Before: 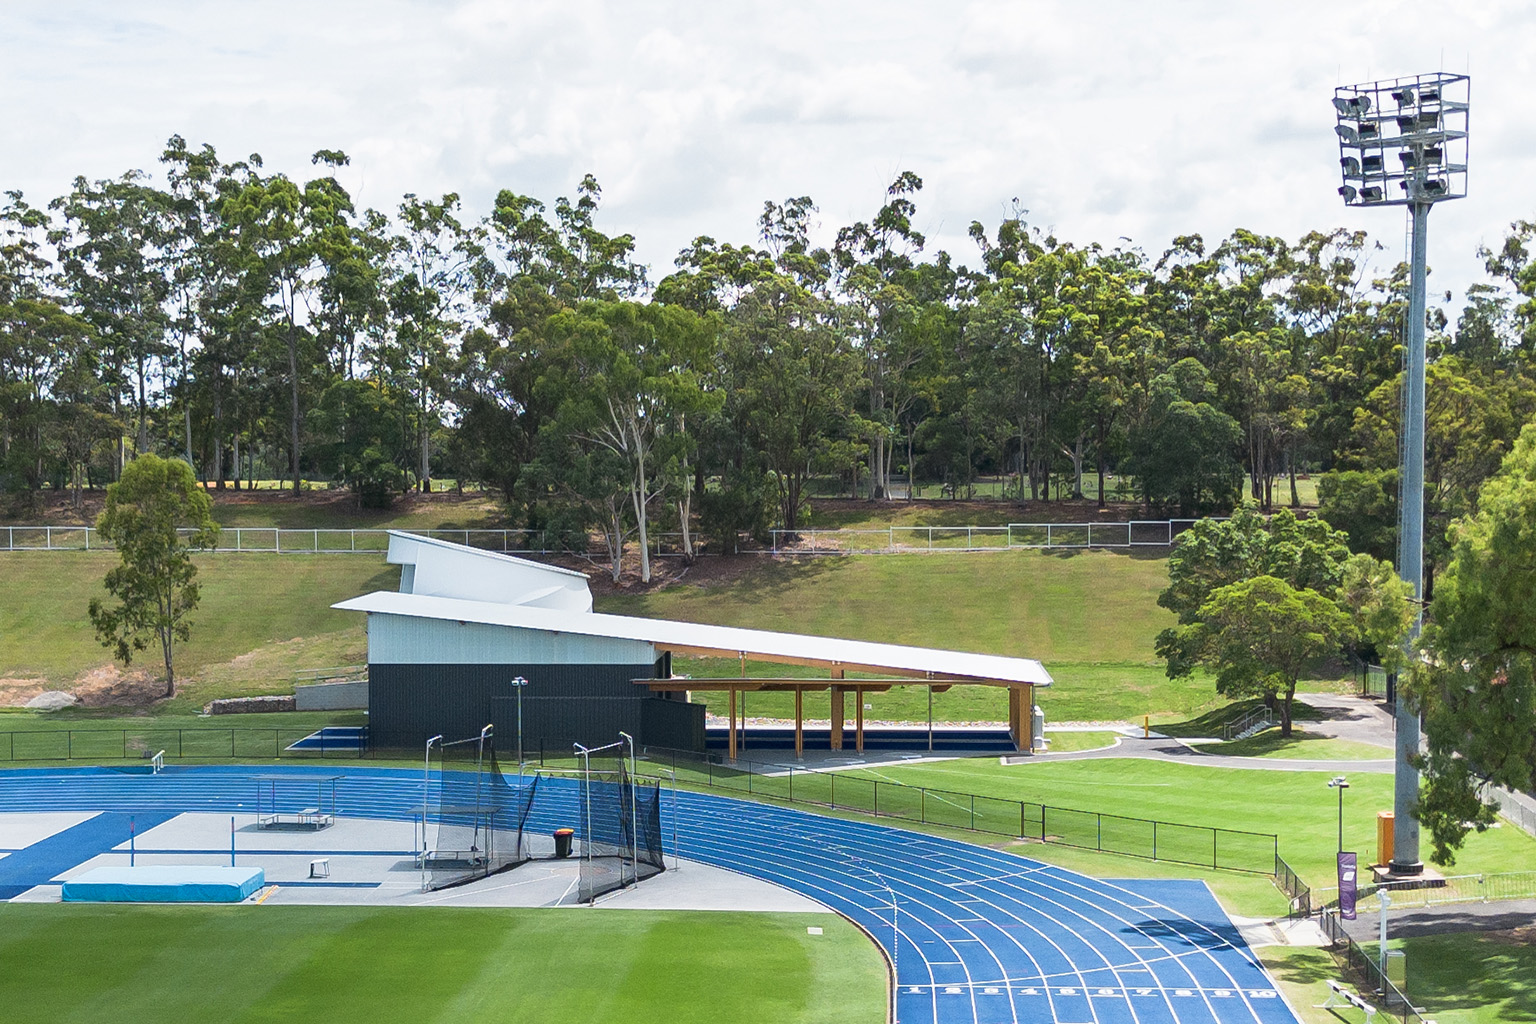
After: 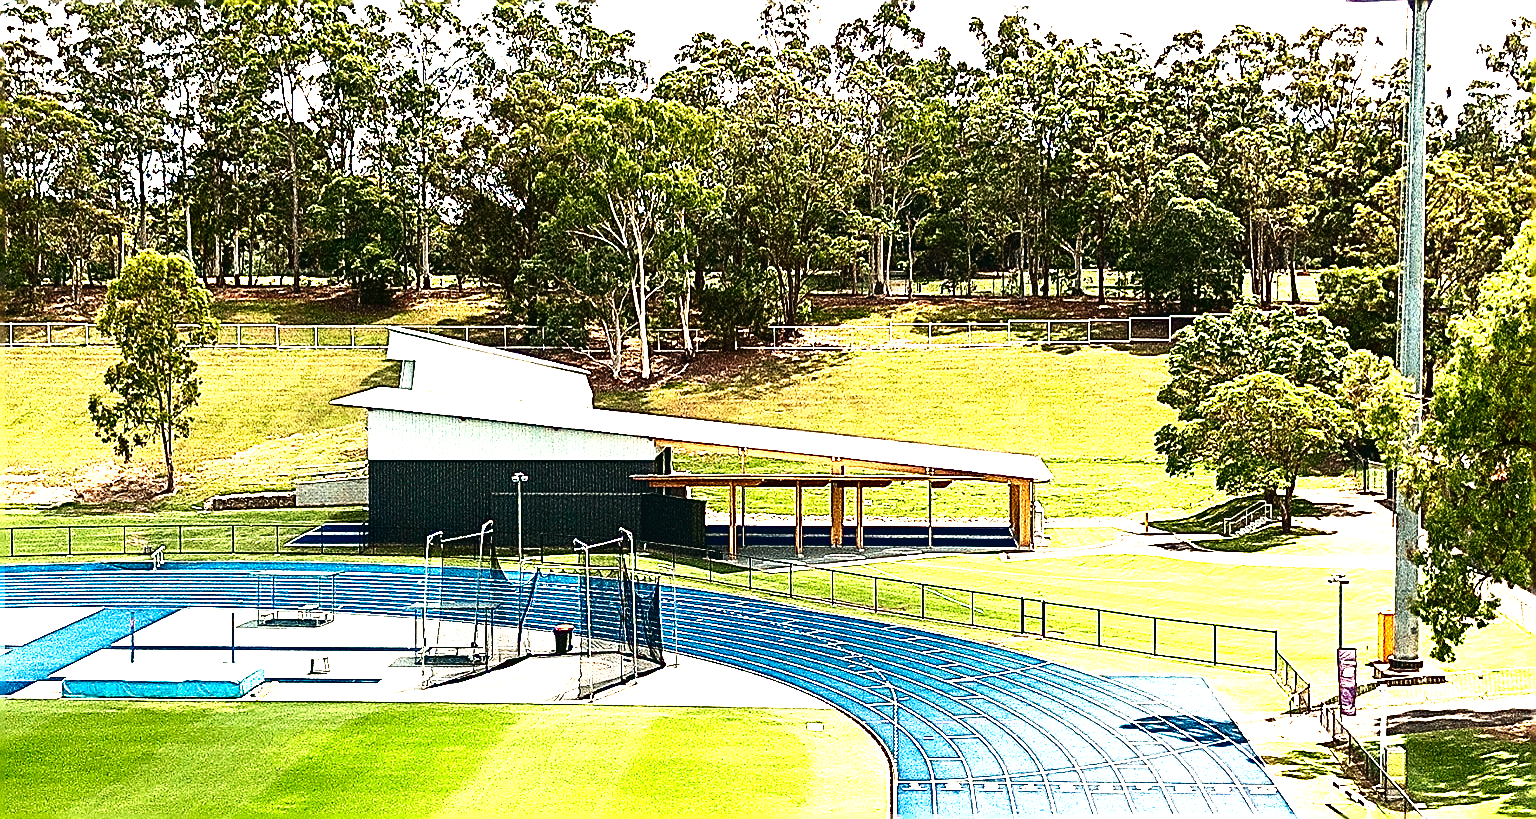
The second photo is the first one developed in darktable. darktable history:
tone curve: curves: ch0 [(0, 0) (0.003, 0.028) (0.011, 0.028) (0.025, 0.026) (0.044, 0.036) (0.069, 0.06) (0.1, 0.101) (0.136, 0.15) (0.177, 0.203) (0.224, 0.271) (0.277, 0.345) (0.335, 0.422) (0.399, 0.515) (0.468, 0.611) (0.543, 0.716) (0.623, 0.826) (0.709, 0.942) (0.801, 0.992) (0.898, 1) (1, 1)], preserve colors none
crop and rotate: top 19.998%
exposure: exposure 0.95 EV, compensate highlight preservation false
white balance: red 1.138, green 0.996, blue 0.812
contrast brightness saturation: contrast 0.24, brightness -0.24, saturation 0.14
sharpen: amount 2
